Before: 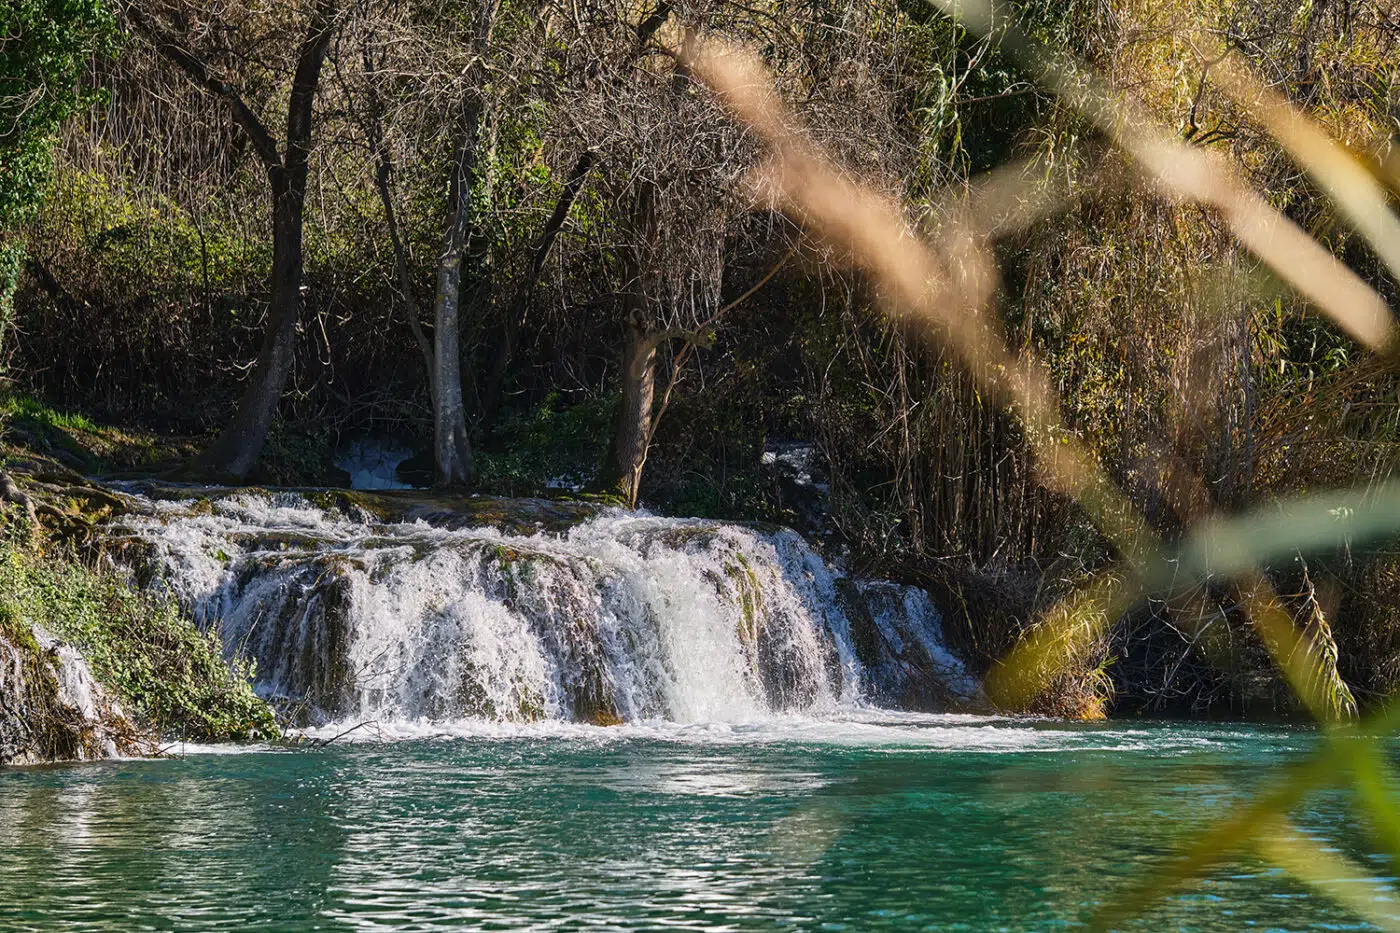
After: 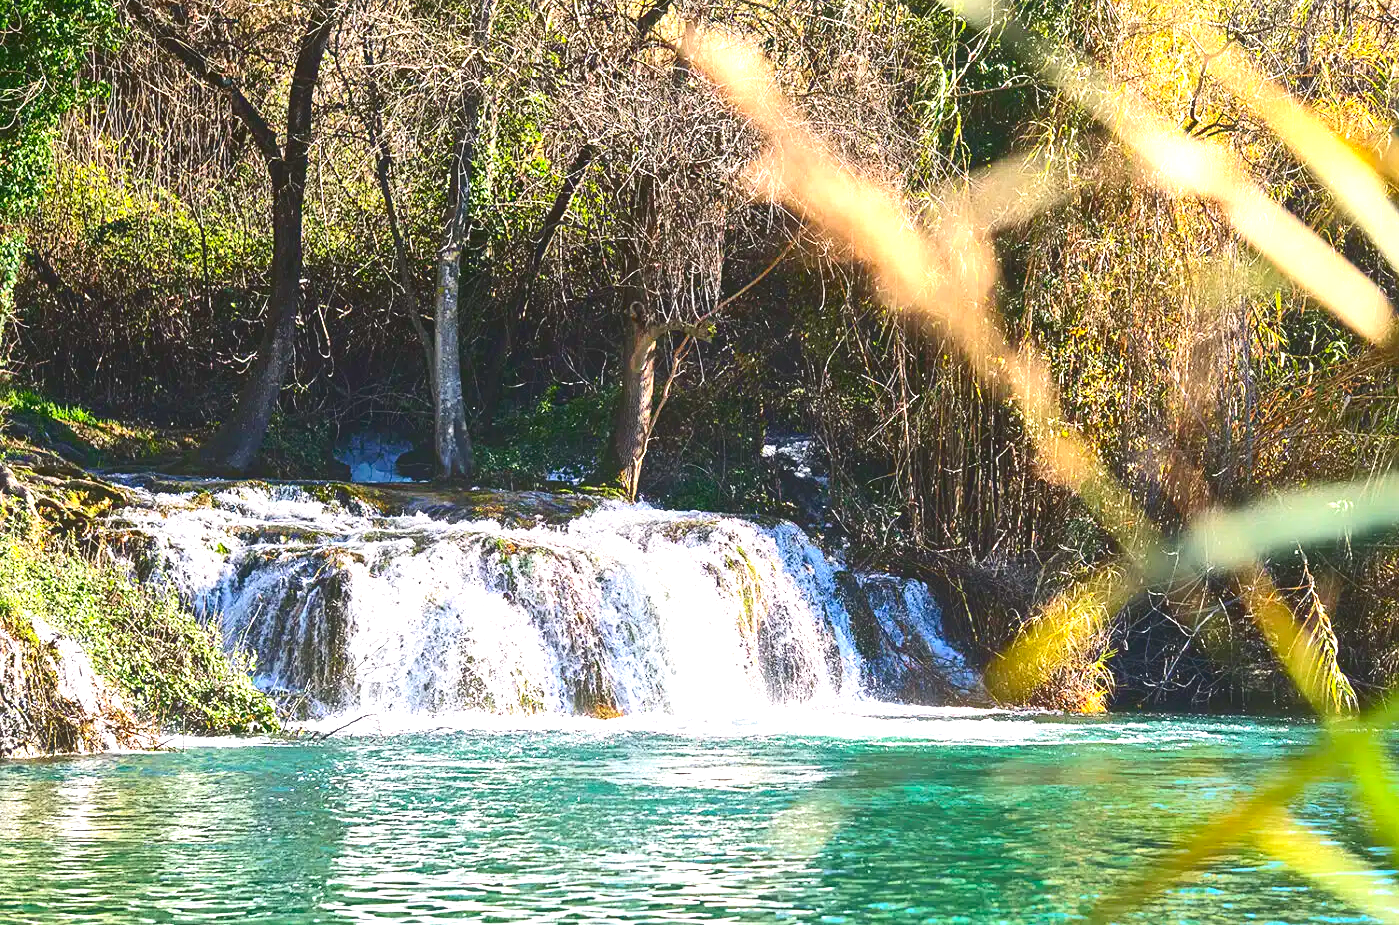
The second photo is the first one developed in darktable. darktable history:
contrast brightness saturation: contrast 0.204, brightness -0.113, saturation 0.096
local contrast: detail 69%
sharpen: amount 0.204
exposure: exposure 1.994 EV, compensate highlight preservation false
crop: top 0.795%, right 0.043%
